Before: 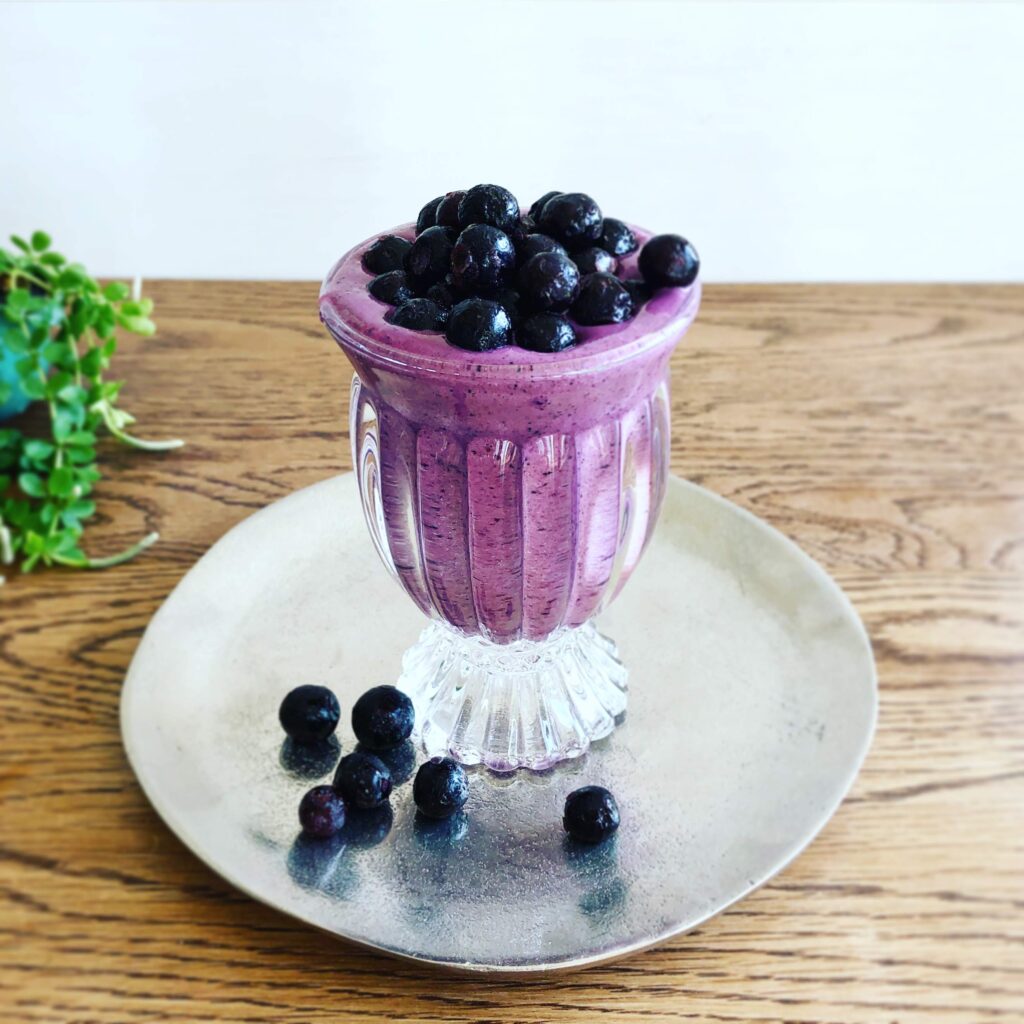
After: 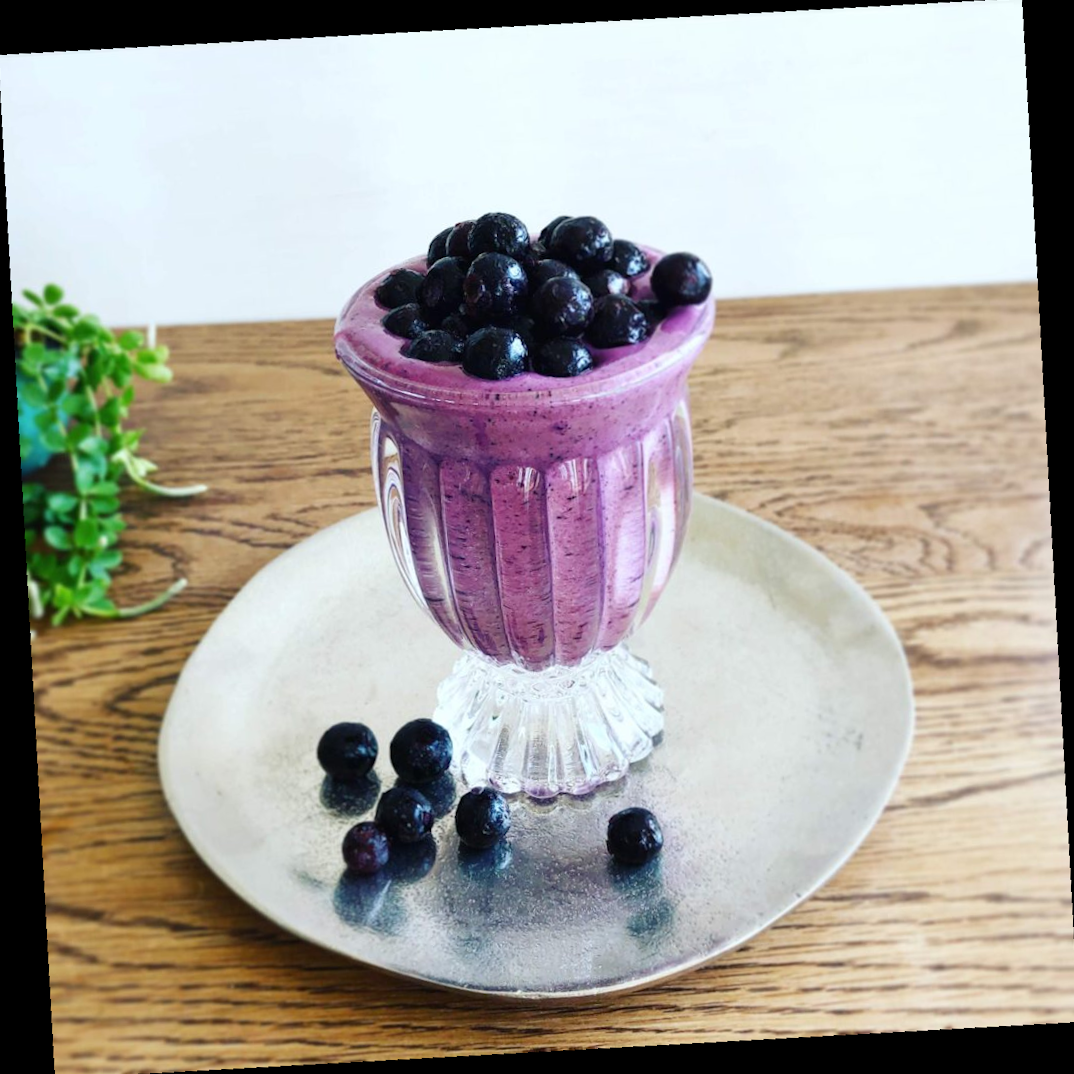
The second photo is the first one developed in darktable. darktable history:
crop and rotate: angle -1.69°
rotate and perspective: rotation -4.86°, automatic cropping off
